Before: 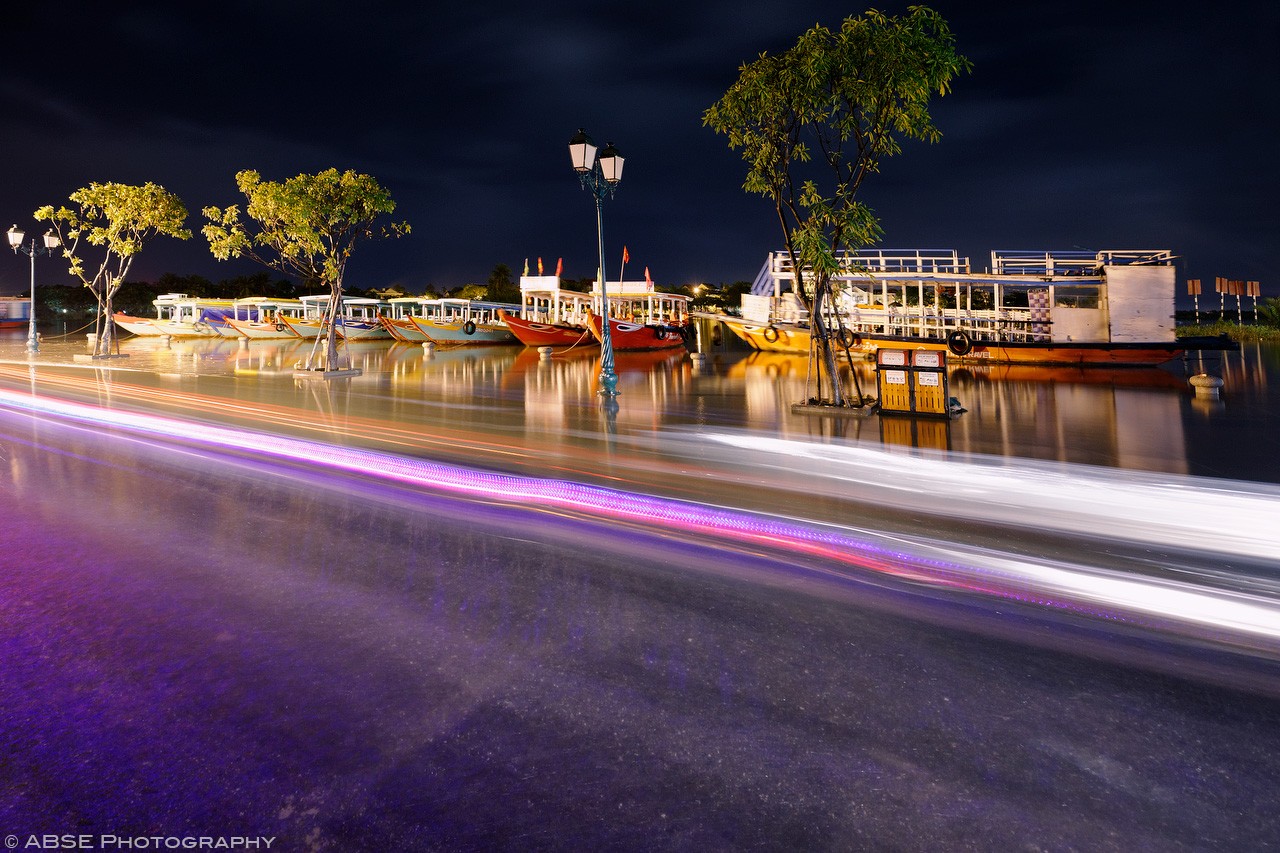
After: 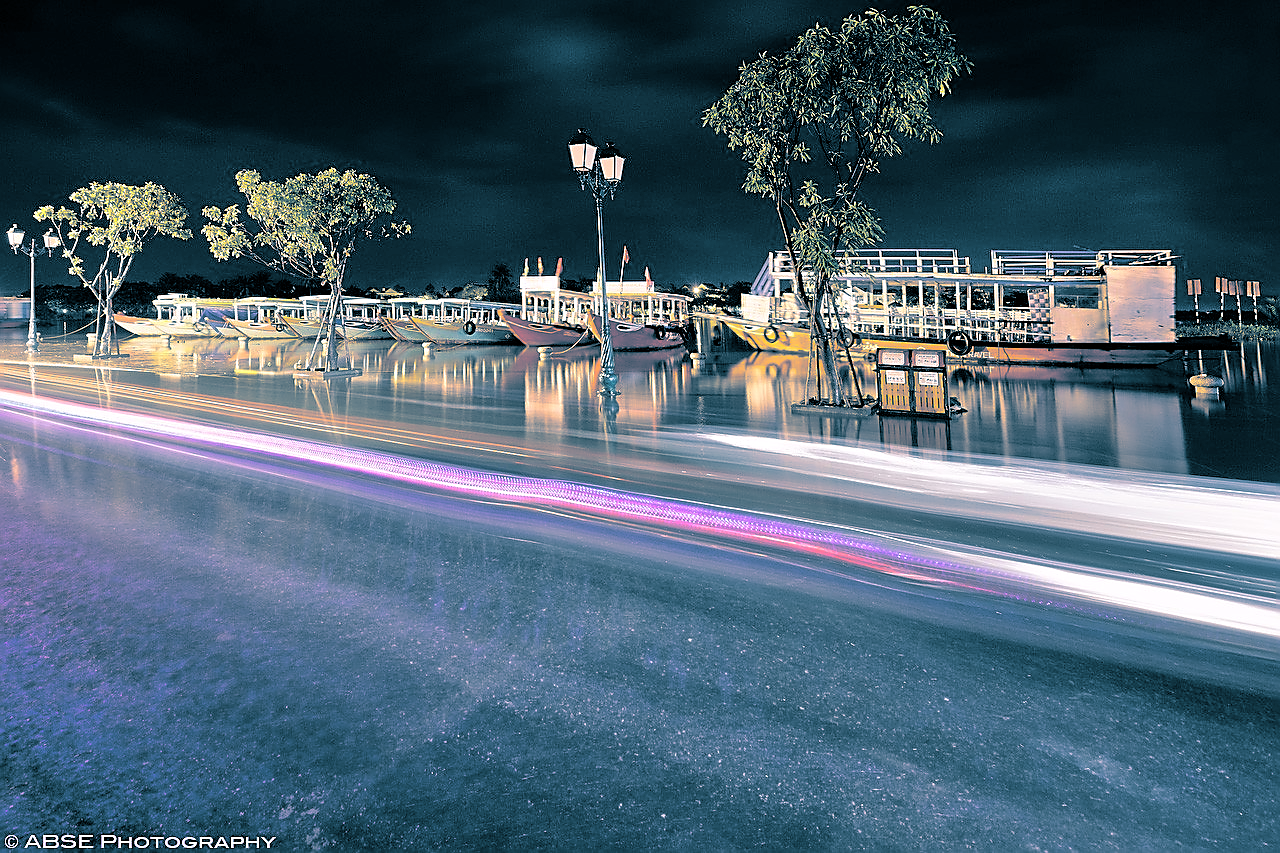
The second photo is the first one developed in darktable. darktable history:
exposure: black level correction 0.001, exposure 0.014 EV, compensate highlight preservation false
tone equalizer: -7 EV 0.15 EV, -6 EV 0.6 EV, -5 EV 1.15 EV, -4 EV 1.33 EV, -3 EV 1.15 EV, -2 EV 0.6 EV, -1 EV 0.15 EV, mask exposure compensation -0.5 EV
split-toning: shadows › hue 212.4°, balance -70
shadows and highlights: shadows 30.63, highlights -63.22, shadows color adjustment 98%, highlights color adjustment 58.61%, soften with gaussian
sharpen: radius 1.4, amount 1.25, threshold 0.7
